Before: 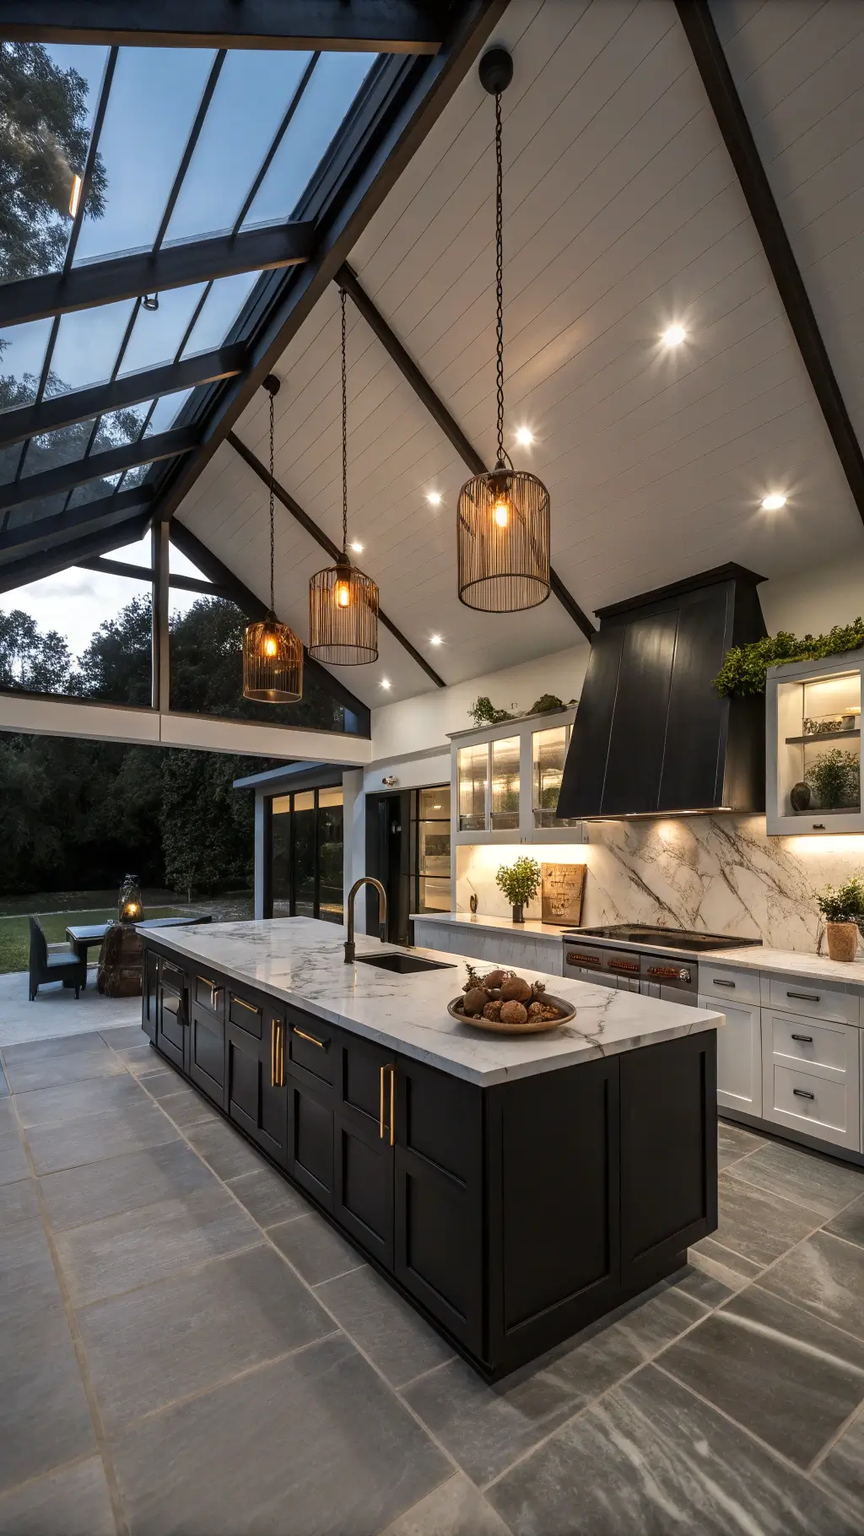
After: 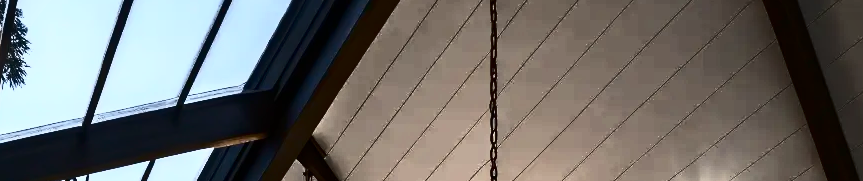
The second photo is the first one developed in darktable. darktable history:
contrast brightness saturation: contrast 0.93, brightness 0.2
vignetting: fall-off start 97.52%, fall-off radius 100%, brightness -0.574, saturation 0, center (-0.027, 0.404), width/height ratio 1.368, unbound false
crop and rotate: left 9.644%, top 9.491%, right 6.021%, bottom 80.509%
